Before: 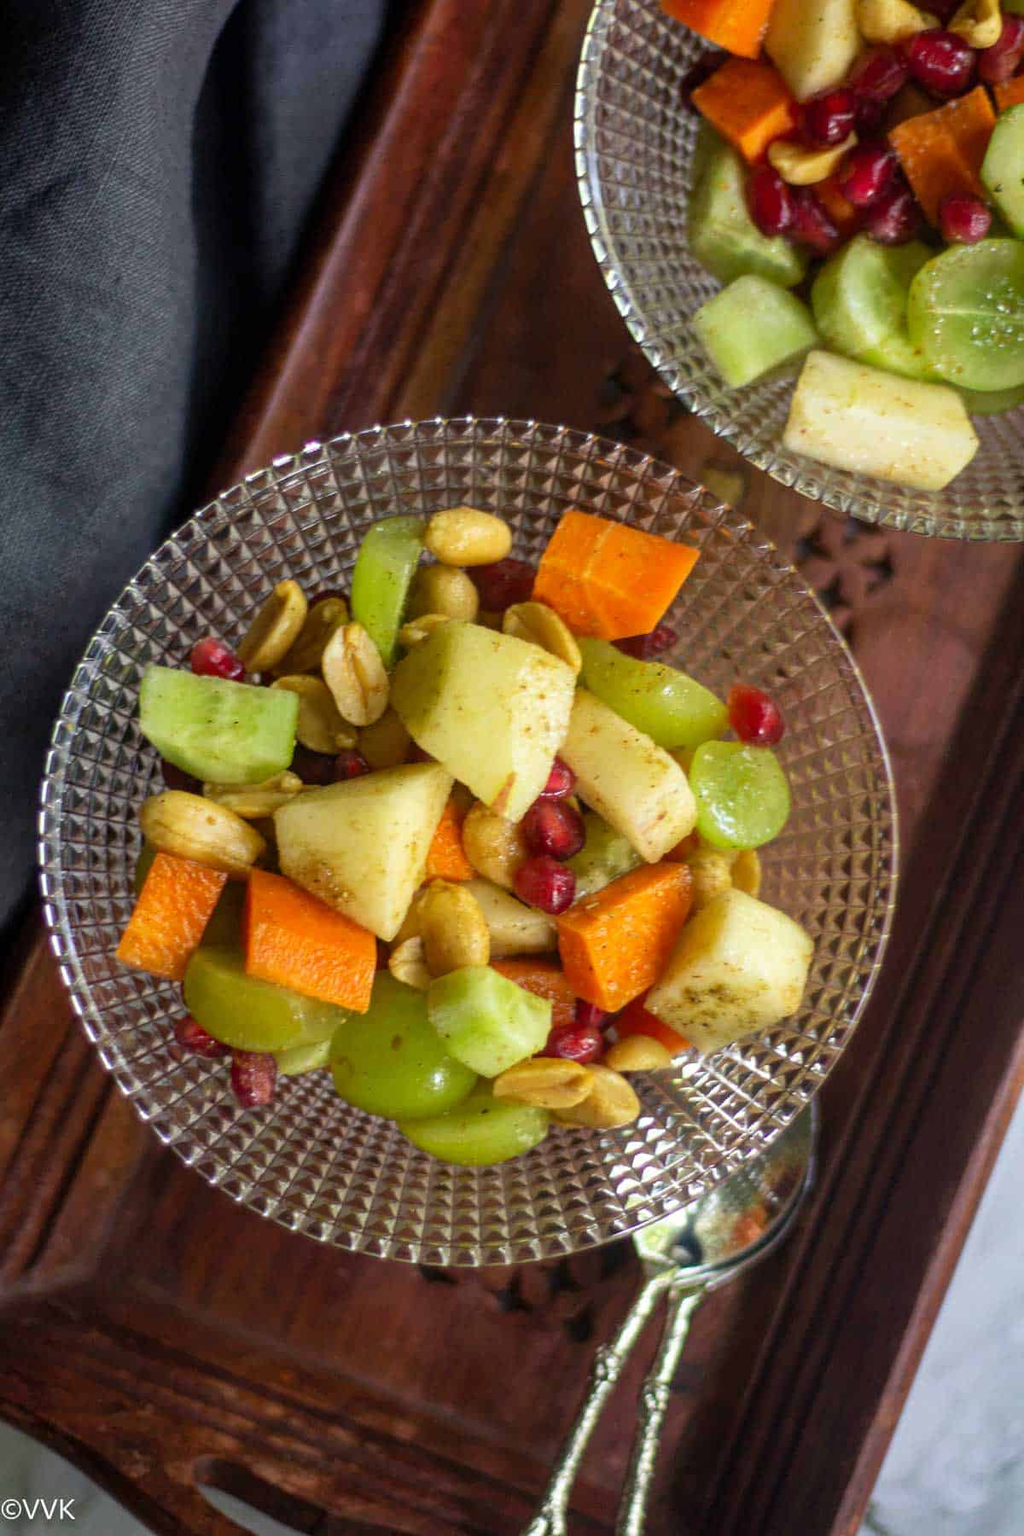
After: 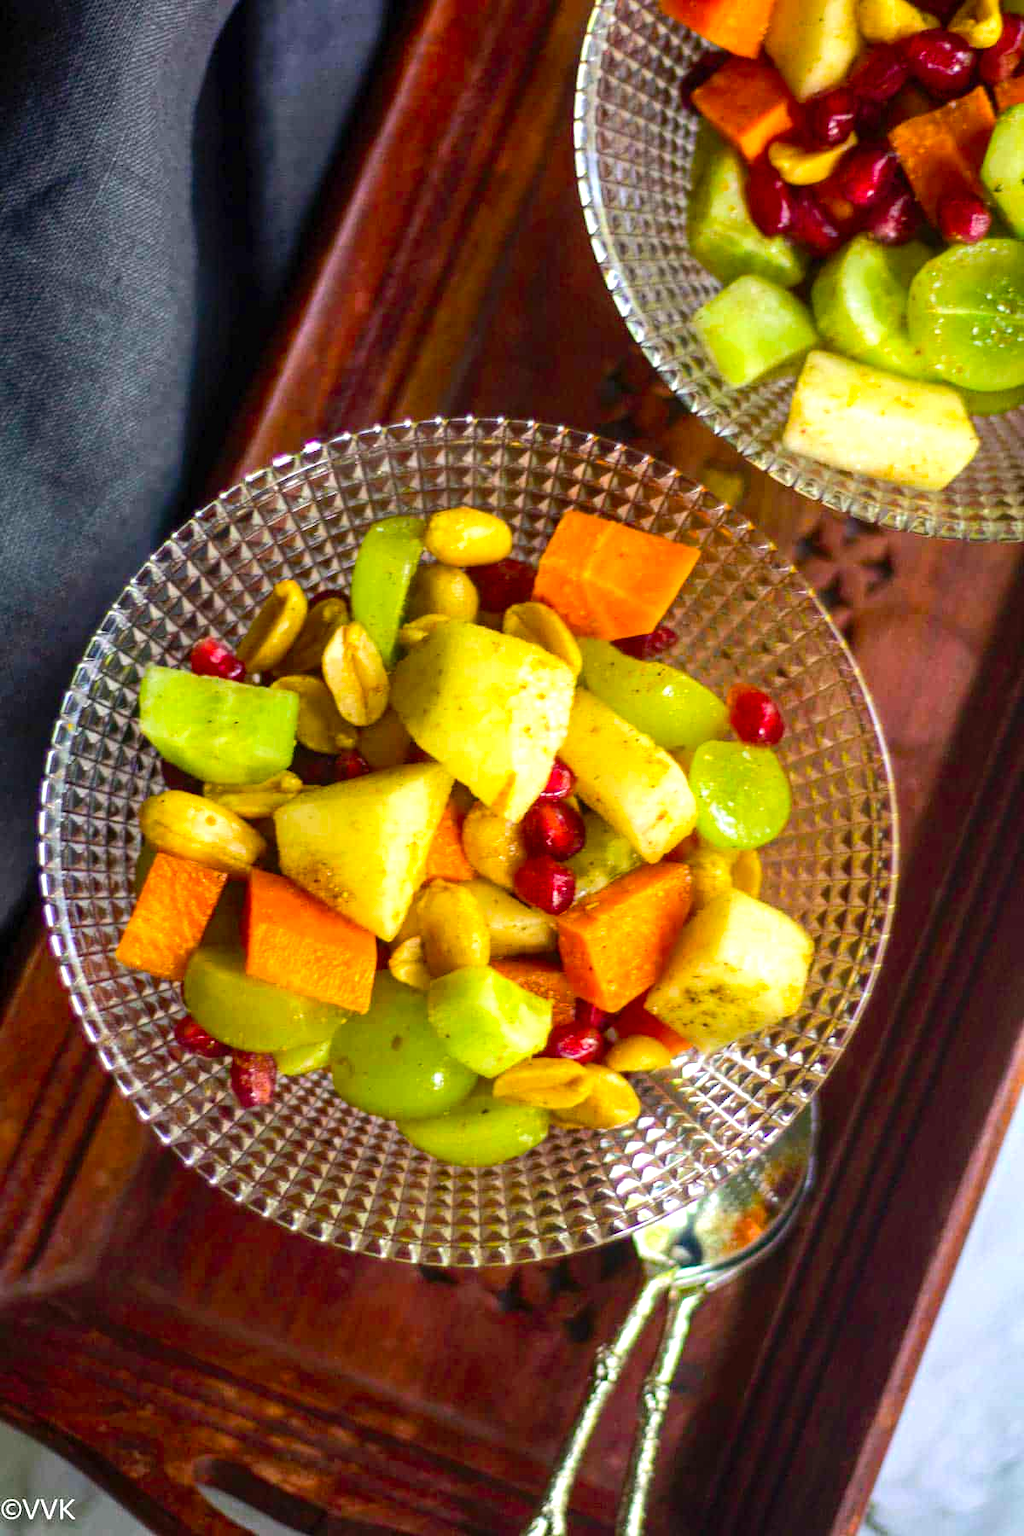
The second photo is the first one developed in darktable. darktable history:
color balance rgb: linear chroma grading › global chroma 0.651%, perceptual saturation grading › global saturation 36.777%, perceptual brilliance grading › highlights 17.026%, perceptual brilliance grading › mid-tones 32.157%, perceptual brilliance grading › shadows -31.32%, global vibrance 9.864%
levels: levels [0, 0.445, 1]
